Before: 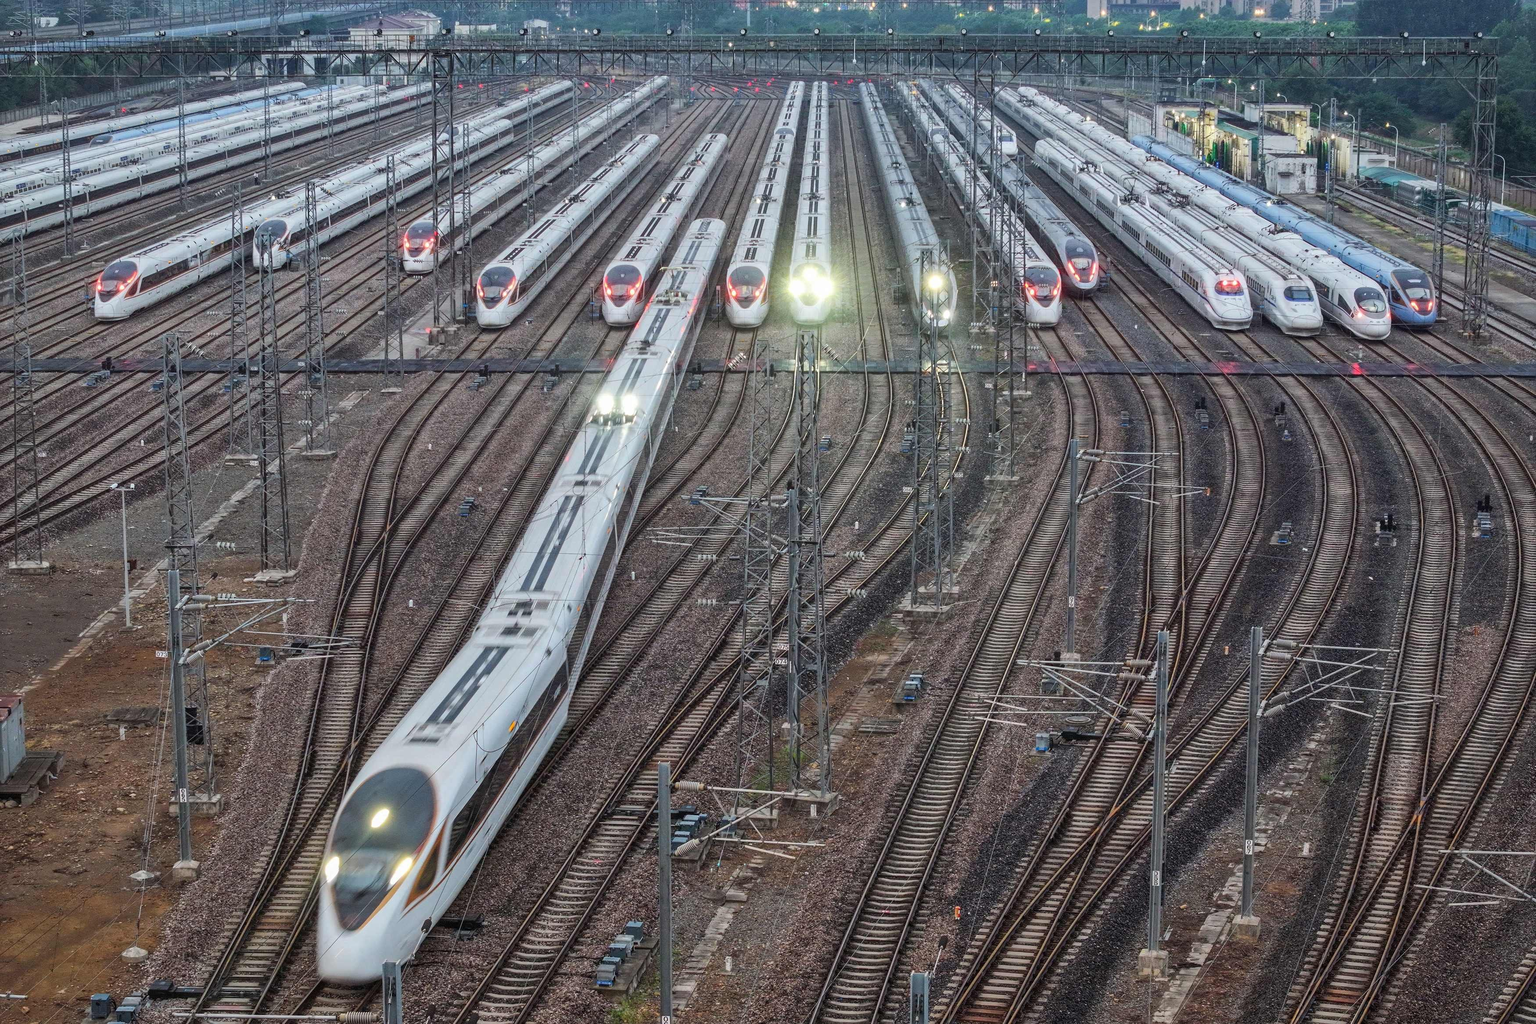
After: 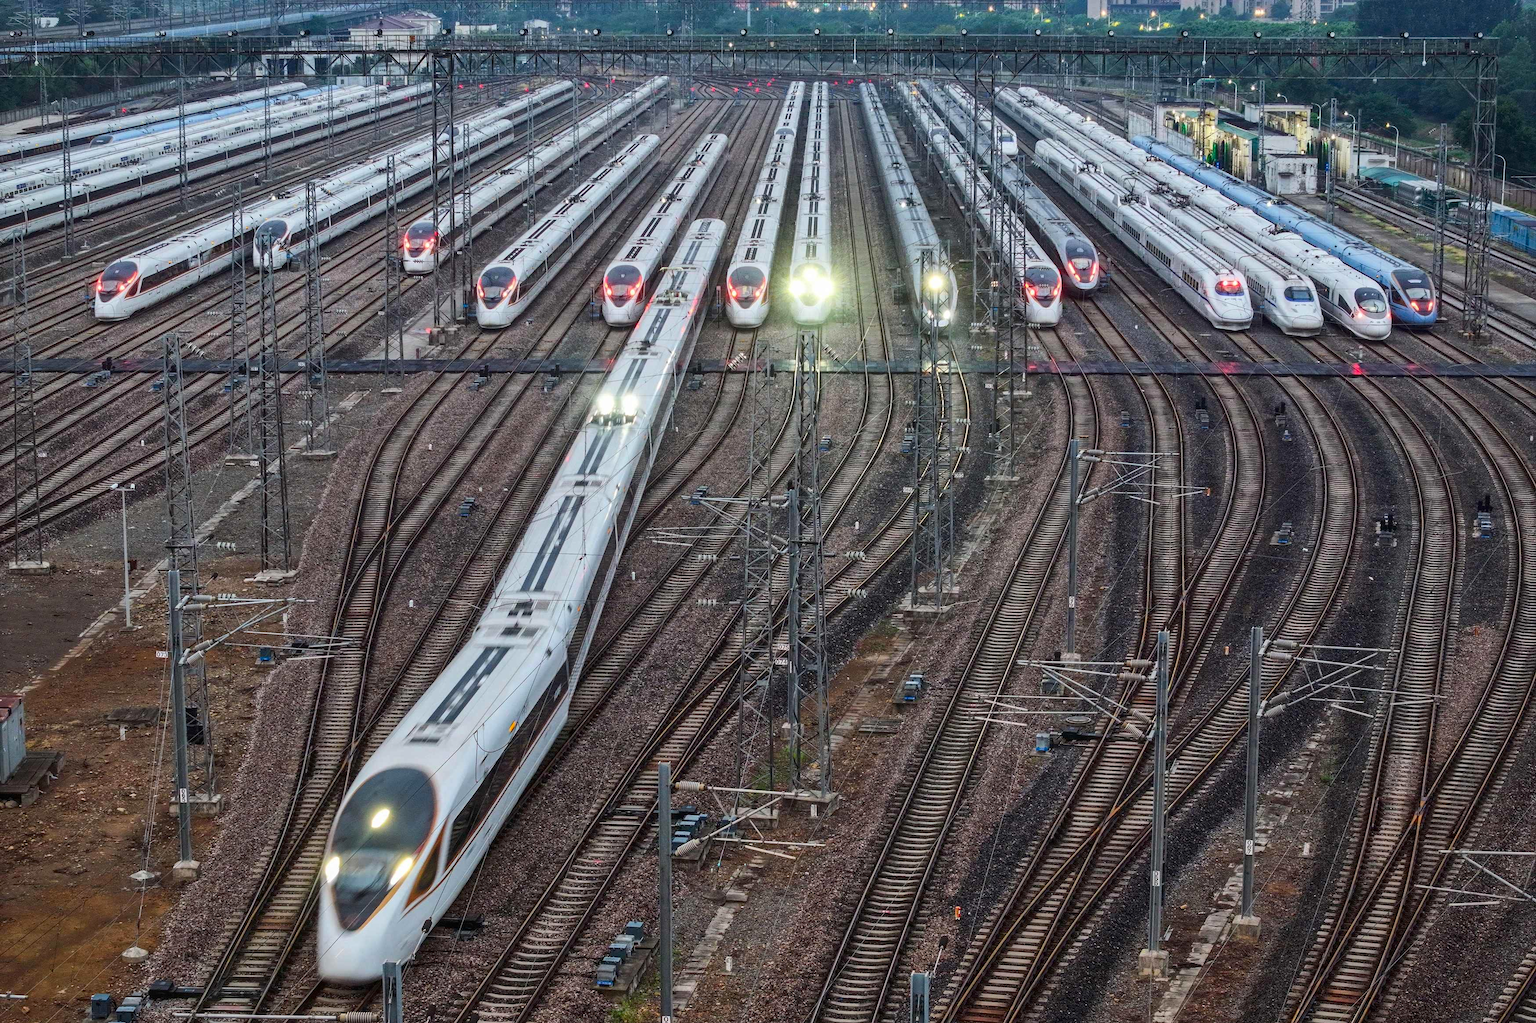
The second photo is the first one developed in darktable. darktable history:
contrast brightness saturation: contrast 0.128, brightness -0.051, saturation 0.165
